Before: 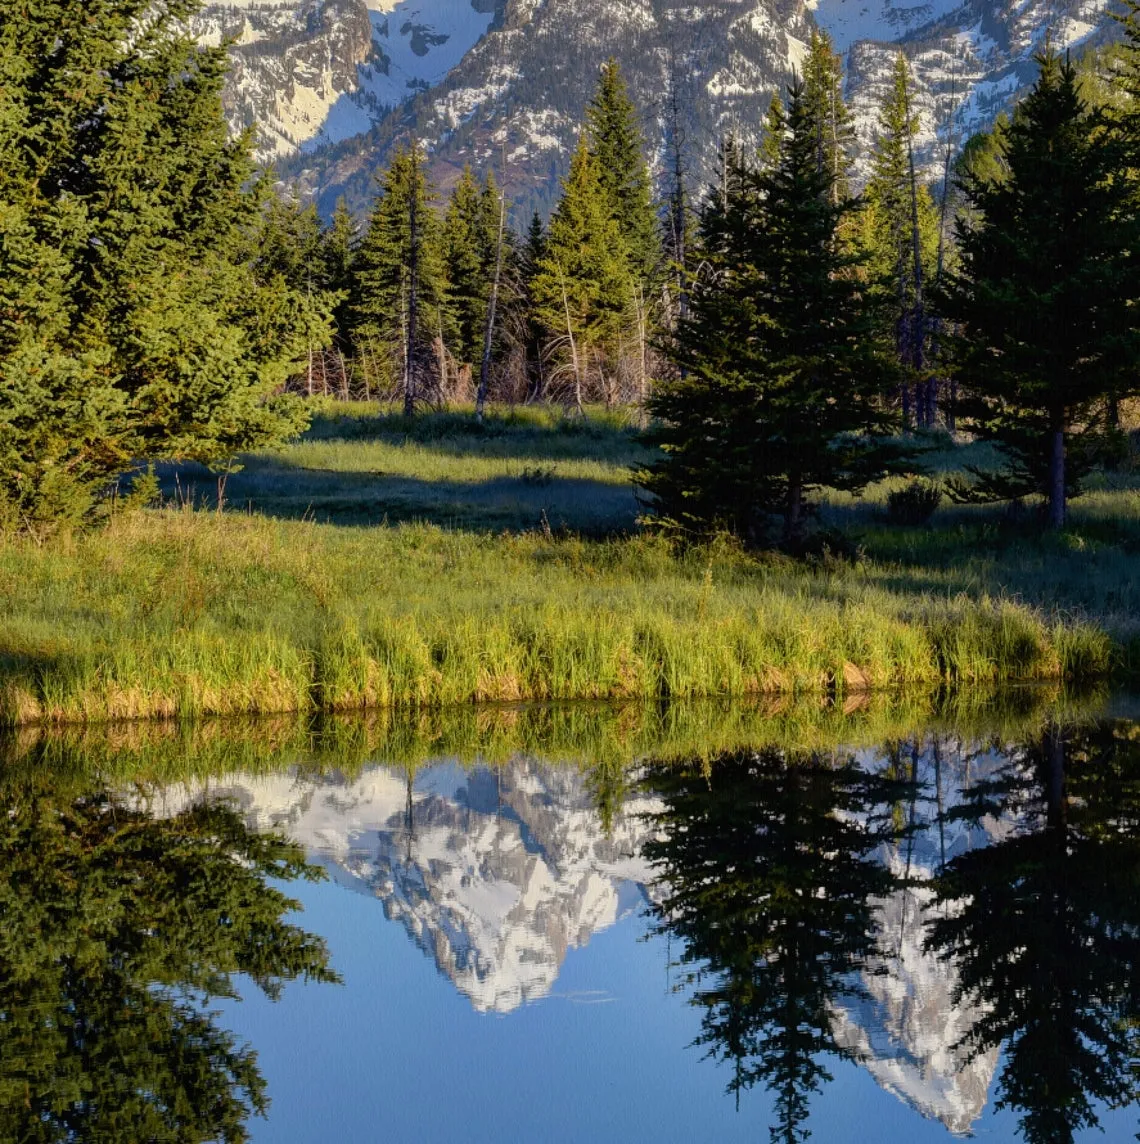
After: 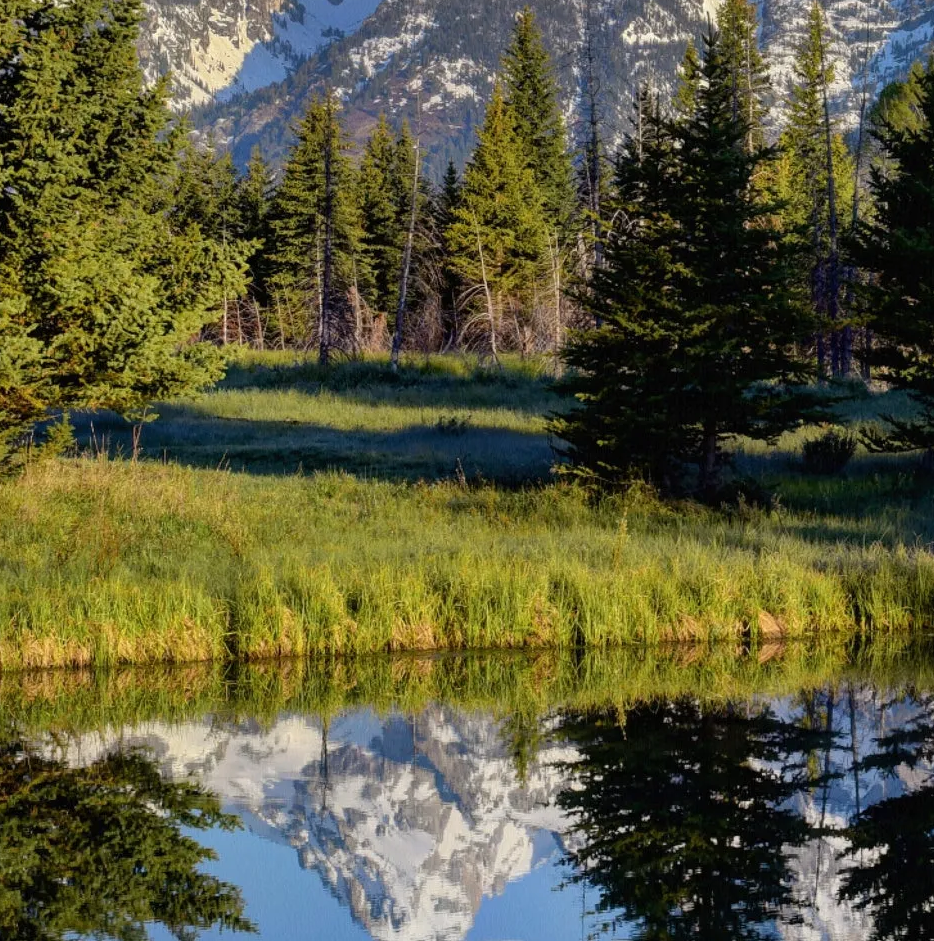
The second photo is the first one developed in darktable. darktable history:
crop and rotate: left 7.488%, top 4.462%, right 10.53%, bottom 13.268%
